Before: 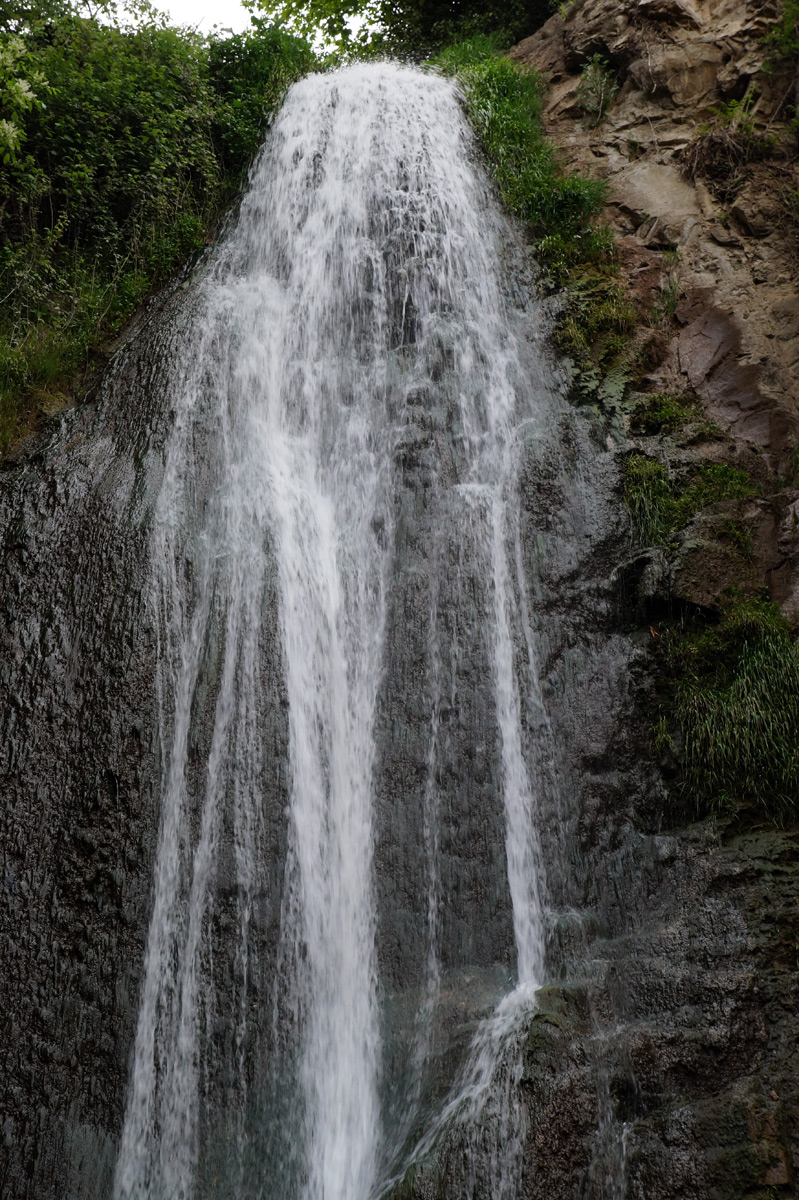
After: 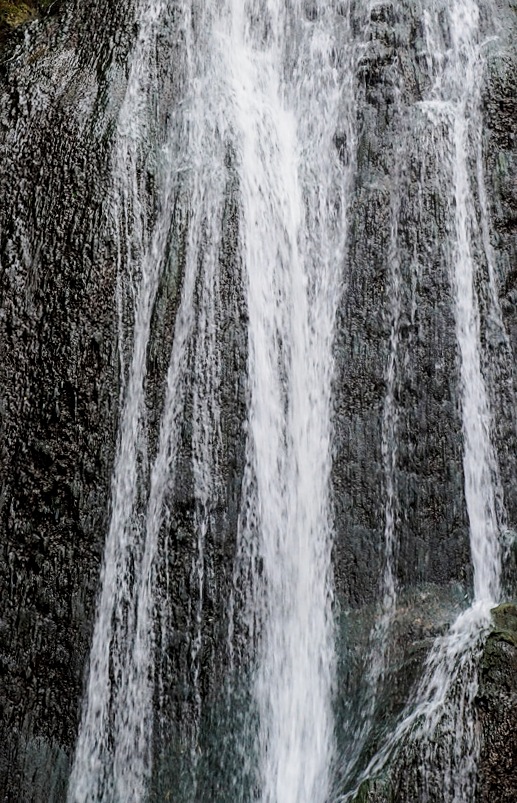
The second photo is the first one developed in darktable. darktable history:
tone curve: curves: ch0 [(0, 0) (0.114, 0.083) (0.291, 0.3) (0.447, 0.535) (0.602, 0.712) (0.772, 0.864) (0.999, 0.978)]; ch1 [(0, 0) (0.389, 0.352) (0.458, 0.433) (0.486, 0.474) (0.509, 0.505) (0.535, 0.541) (0.555, 0.557) (0.677, 0.724) (1, 1)]; ch2 [(0, 0) (0.369, 0.388) (0.449, 0.431) (0.501, 0.5) (0.528, 0.552) (0.561, 0.596) (0.697, 0.721) (1, 1)], preserve colors none
sharpen: on, module defaults
local contrast: on, module defaults
crop and rotate: angle -0.775°, left 4.011%, top 31.692%, right 29.948%
